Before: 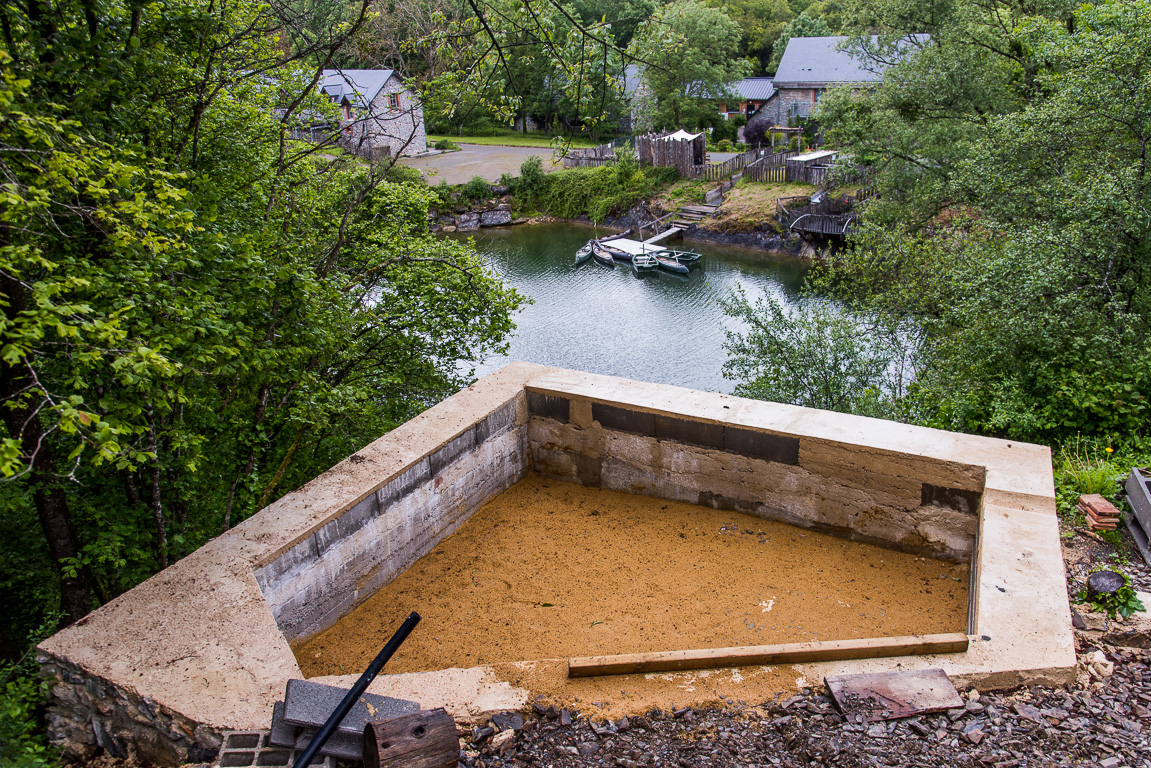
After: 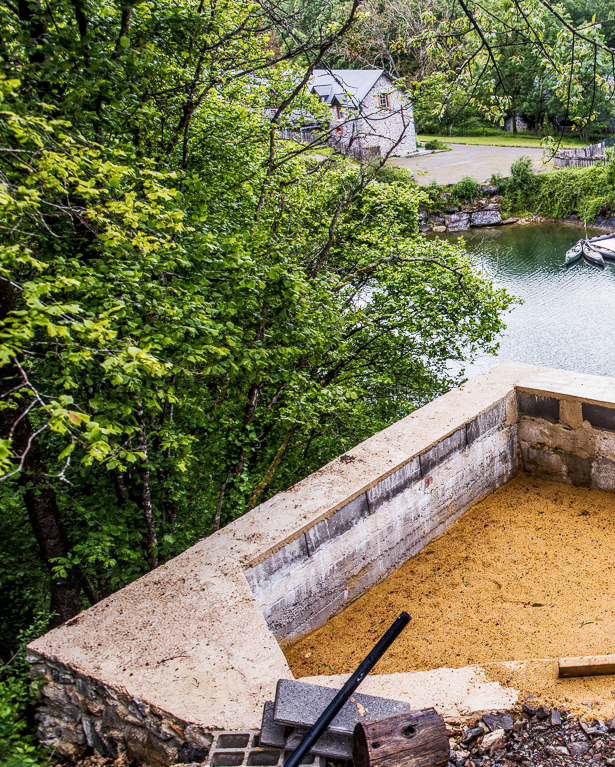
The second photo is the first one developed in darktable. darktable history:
tone curve: curves: ch0 [(0, 0) (0.003, 0.003) (0.011, 0.014) (0.025, 0.033) (0.044, 0.06) (0.069, 0.096) (0.1, 0.132) (0.136, 0.174) (0.177, 0.226) (0.224, 0.282) (0.277, 0.352) (0.335, 0.435) (0.399, 0.524) (0.468, 0.615) (0.543, 0.695) (0.623, 0.771) (0.709, 0.835) (0.801, 0.894) (0.898, 0.944) (1, 1)], preserve colors none
contrast brightness saturation: saturation -0.069
local contrast: on, module defaults
crop: left 0.93%, right 45.577%, bottom 0.079%
